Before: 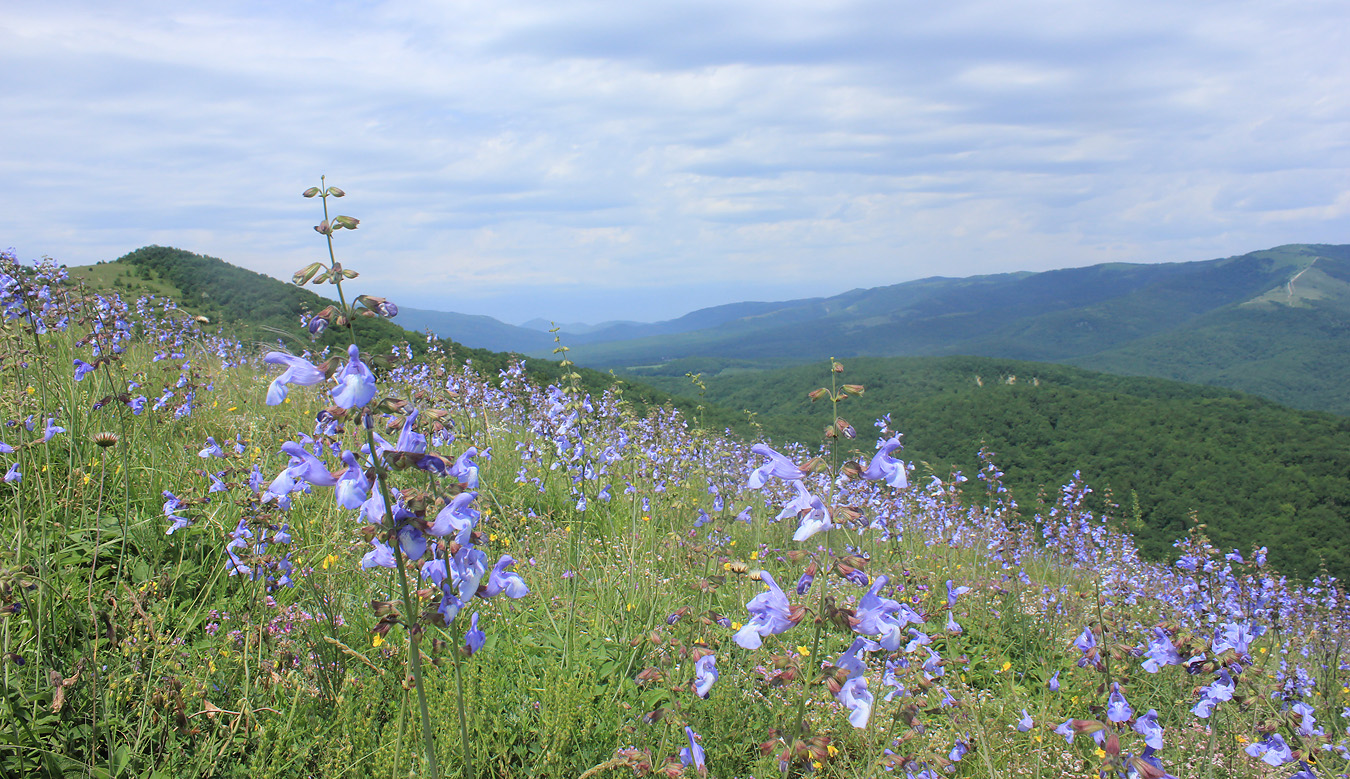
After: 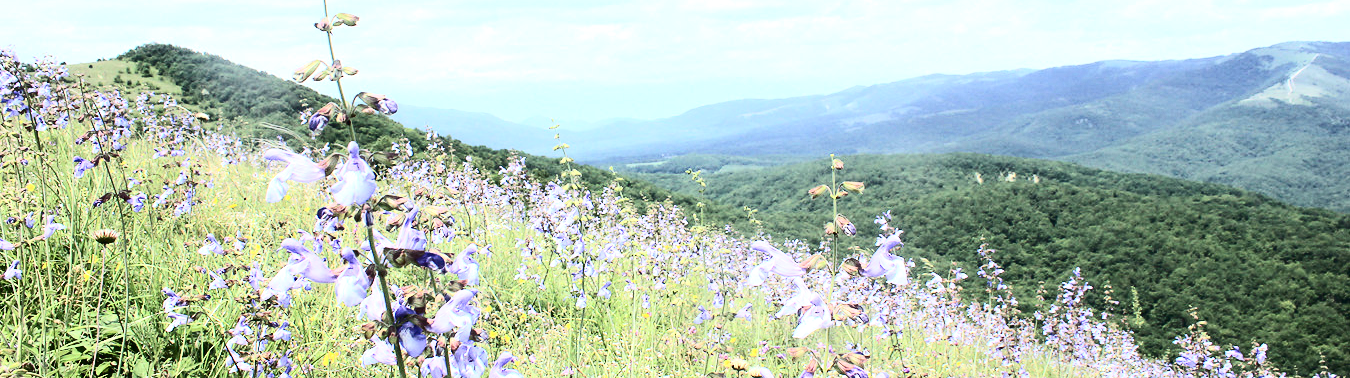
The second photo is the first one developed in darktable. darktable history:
contrast brightness saturation: contrast 0.513, saturation -0.08
crop and rotate: top 26.186%, bottom 25.199%
exposure: exposure 0.821 EV, compensate highlight preservation false
